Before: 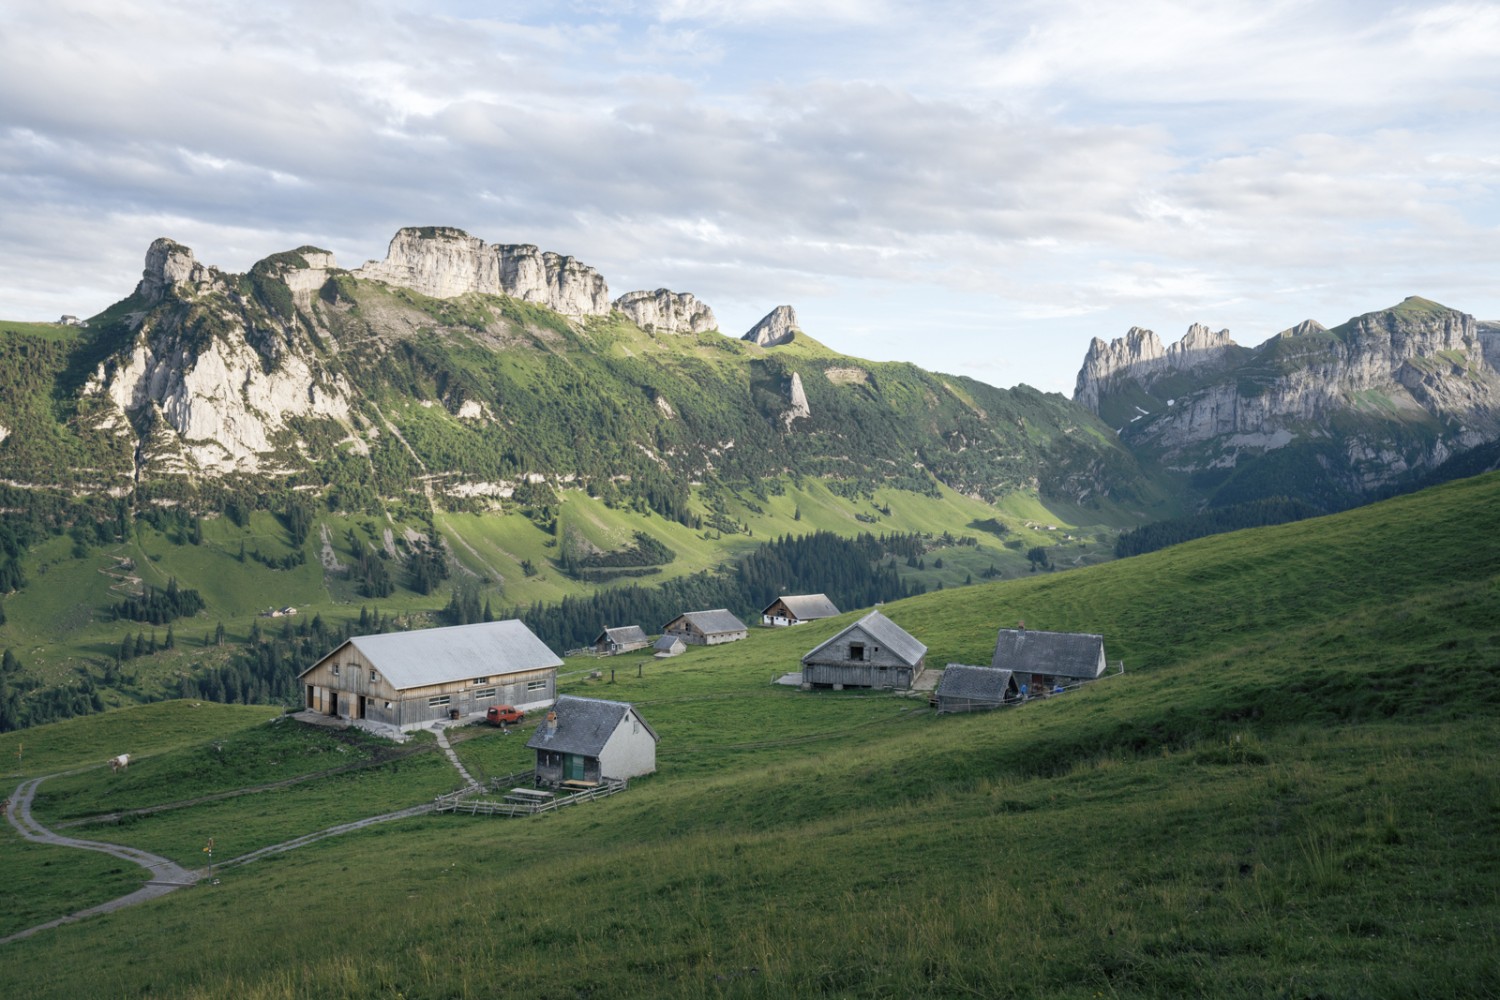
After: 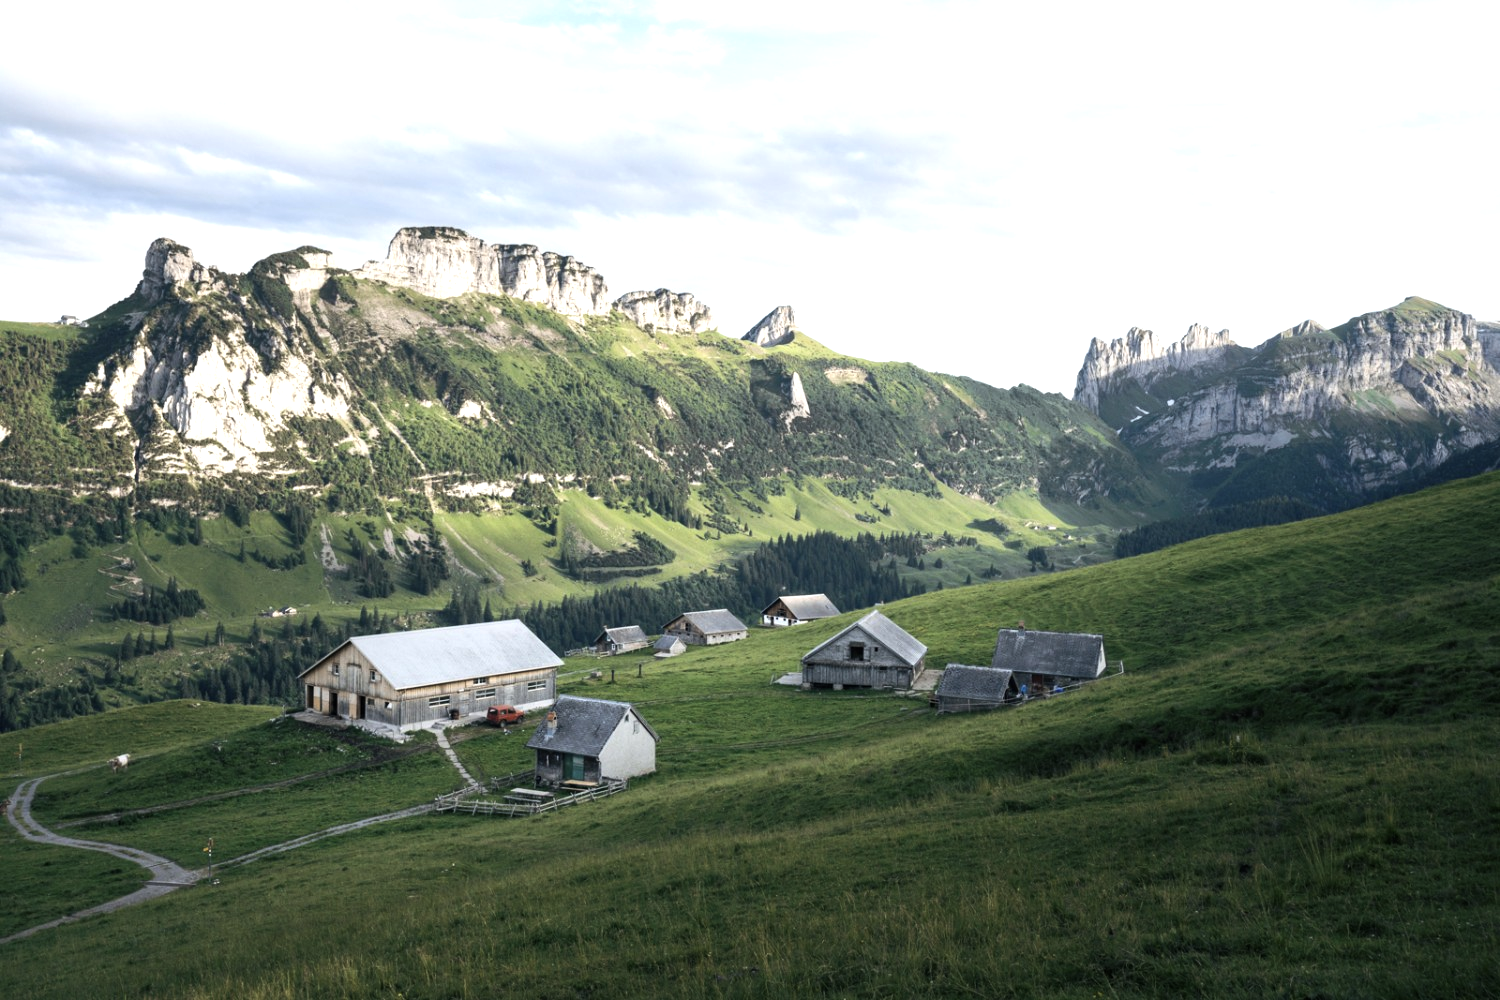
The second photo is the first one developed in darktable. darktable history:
tone equalizer: -8 EV -0.774 EV, -7 EV -0.71 EV, -6 EV -0.566 EV, -5 EV -0.399 EV, -3 EV 0.396 EV, -2 EV 0.6 EV, -1 EV 0.676 EV, +0 EV 0.747 EV, edges refinement/feathering 500, mask exposure compensation -1.57 EV, preserve details no
